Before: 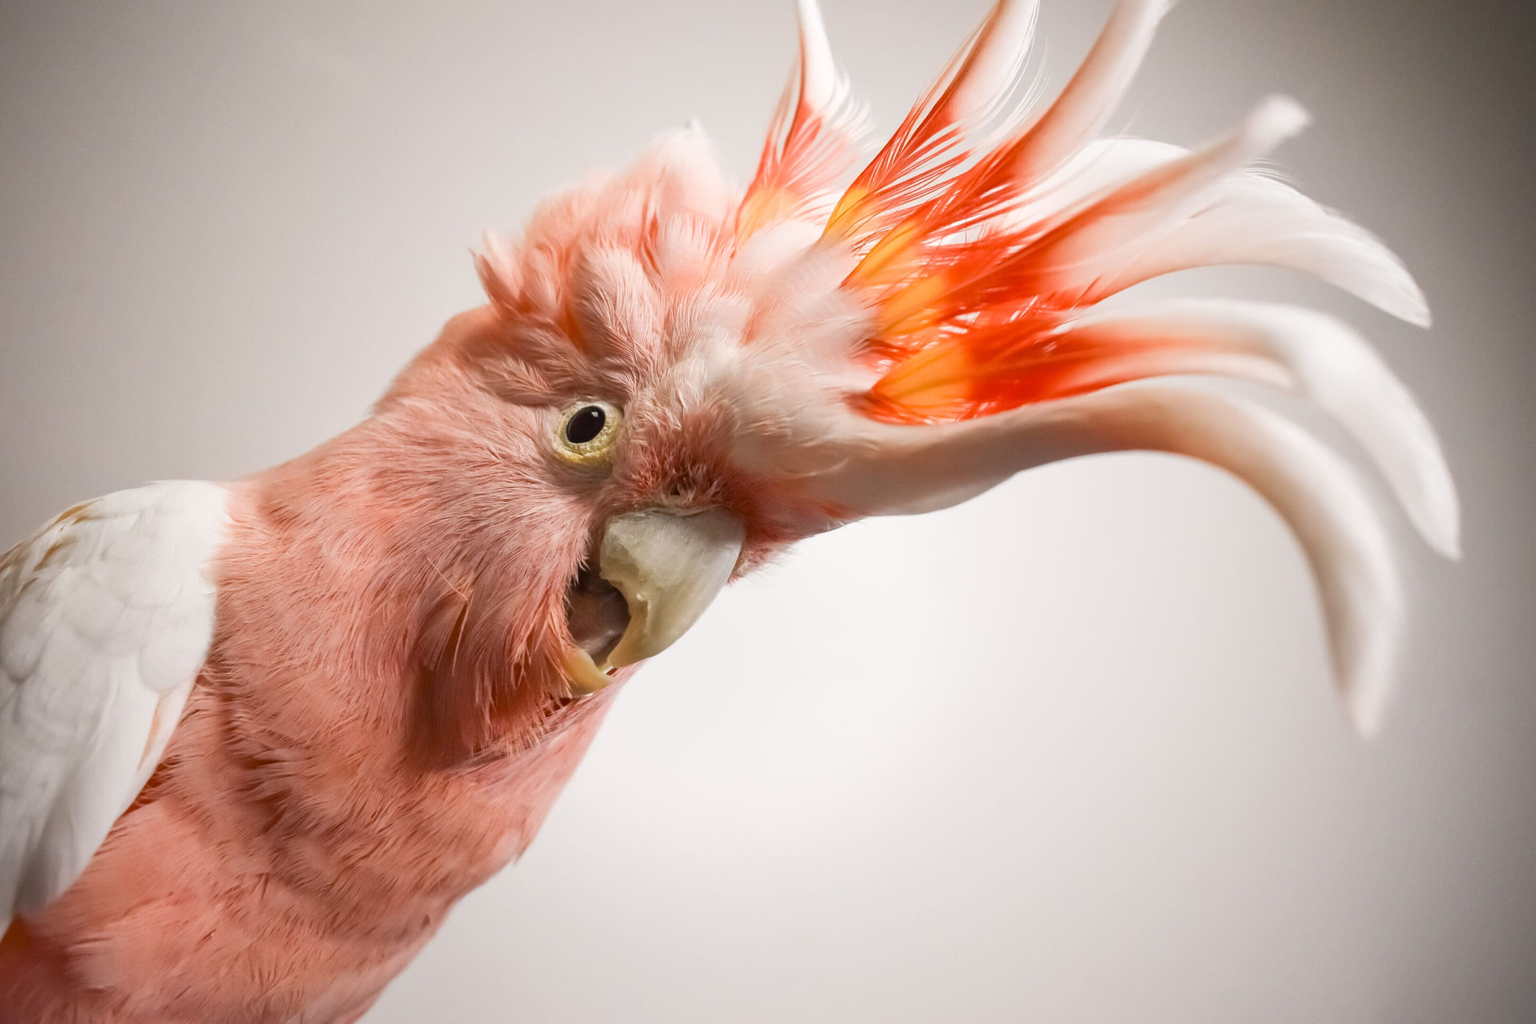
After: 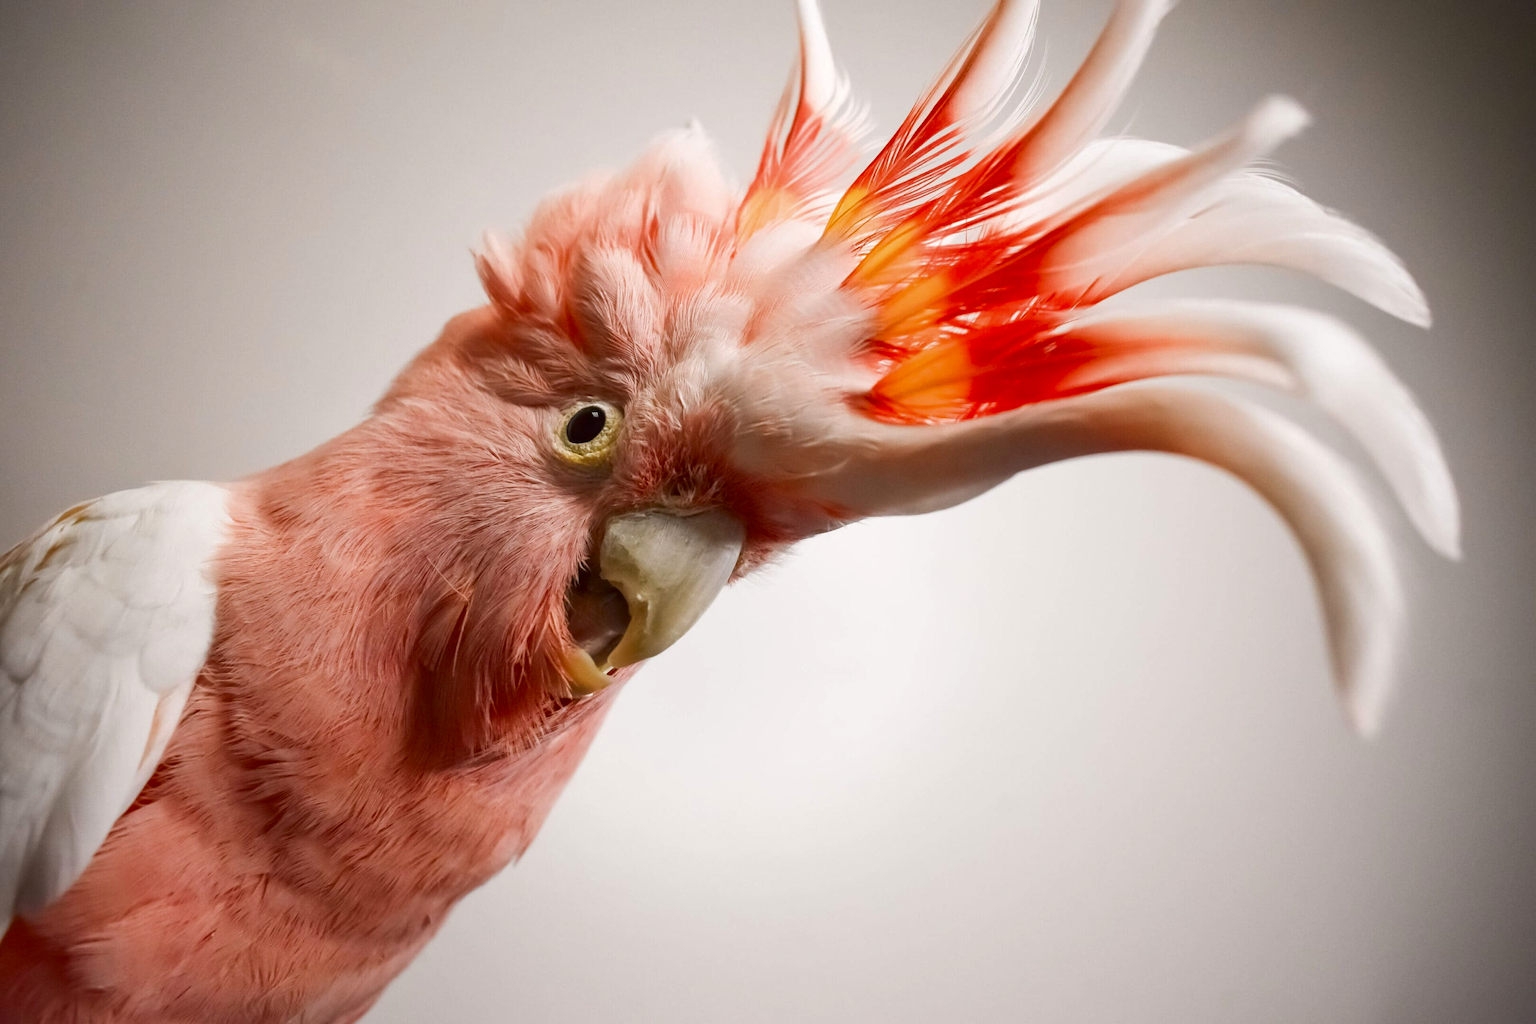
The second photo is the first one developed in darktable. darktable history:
contrast brightness saturation: contrast 0.067, brightness -0.152, saturation 0.119
